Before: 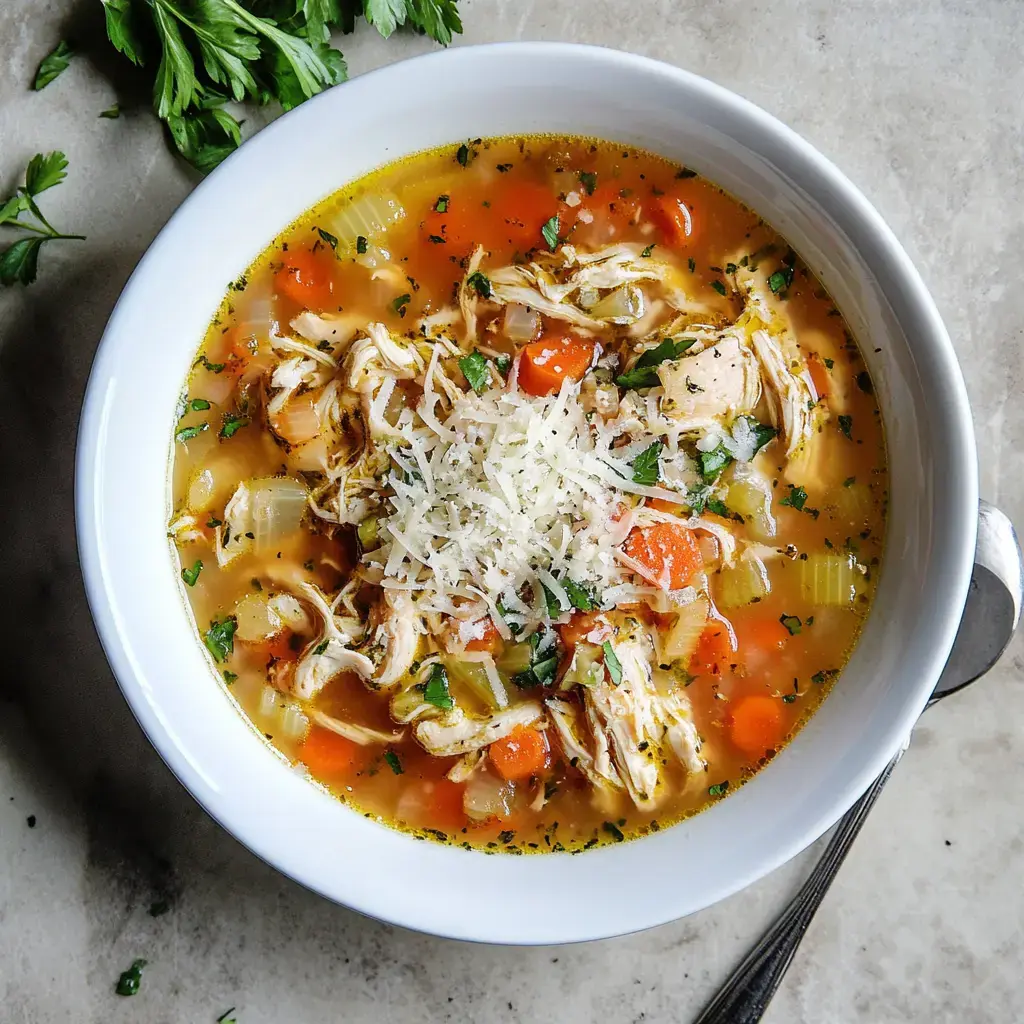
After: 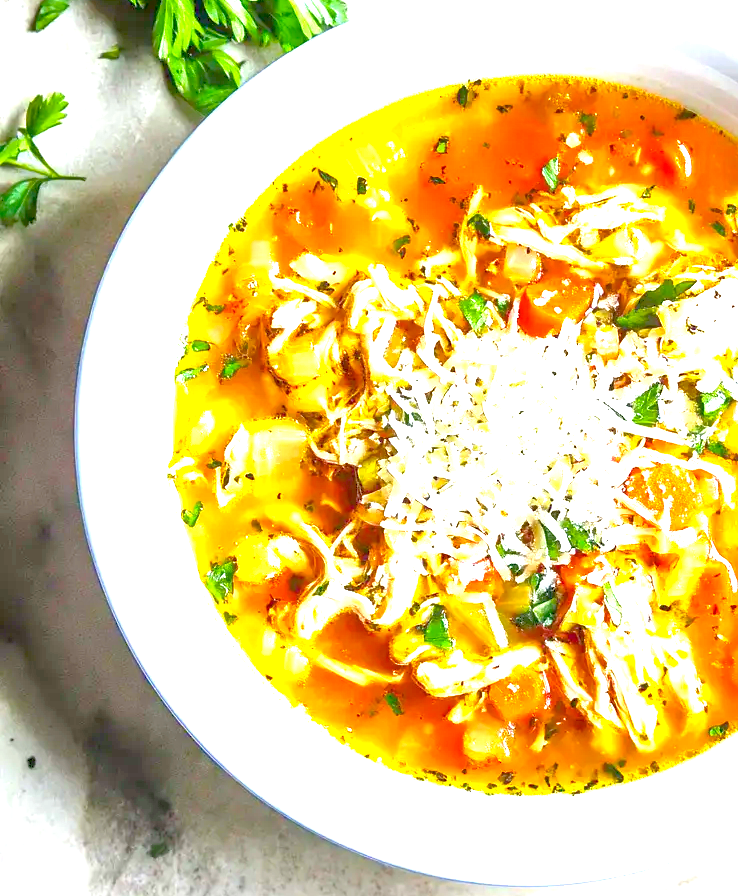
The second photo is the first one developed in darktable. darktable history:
color balance rgb: perceptual saturation grading › global saturation 30%, global vibrance 20%
crop: top 5.803%, right 27.864%, bottom 5.804%
tone equalizer: -8 EV 2 EV, -7 EV 2 EV, -6 EV 2 EV, -5 EV 2 EV, -4 EV 2 EV, -3 EV 1.5 EV, -2 EV 1 EV, -1 EV 0.5 EV
exposure: exposure 2 EV, compensate exposure bias true, compensate highlight preservation false
